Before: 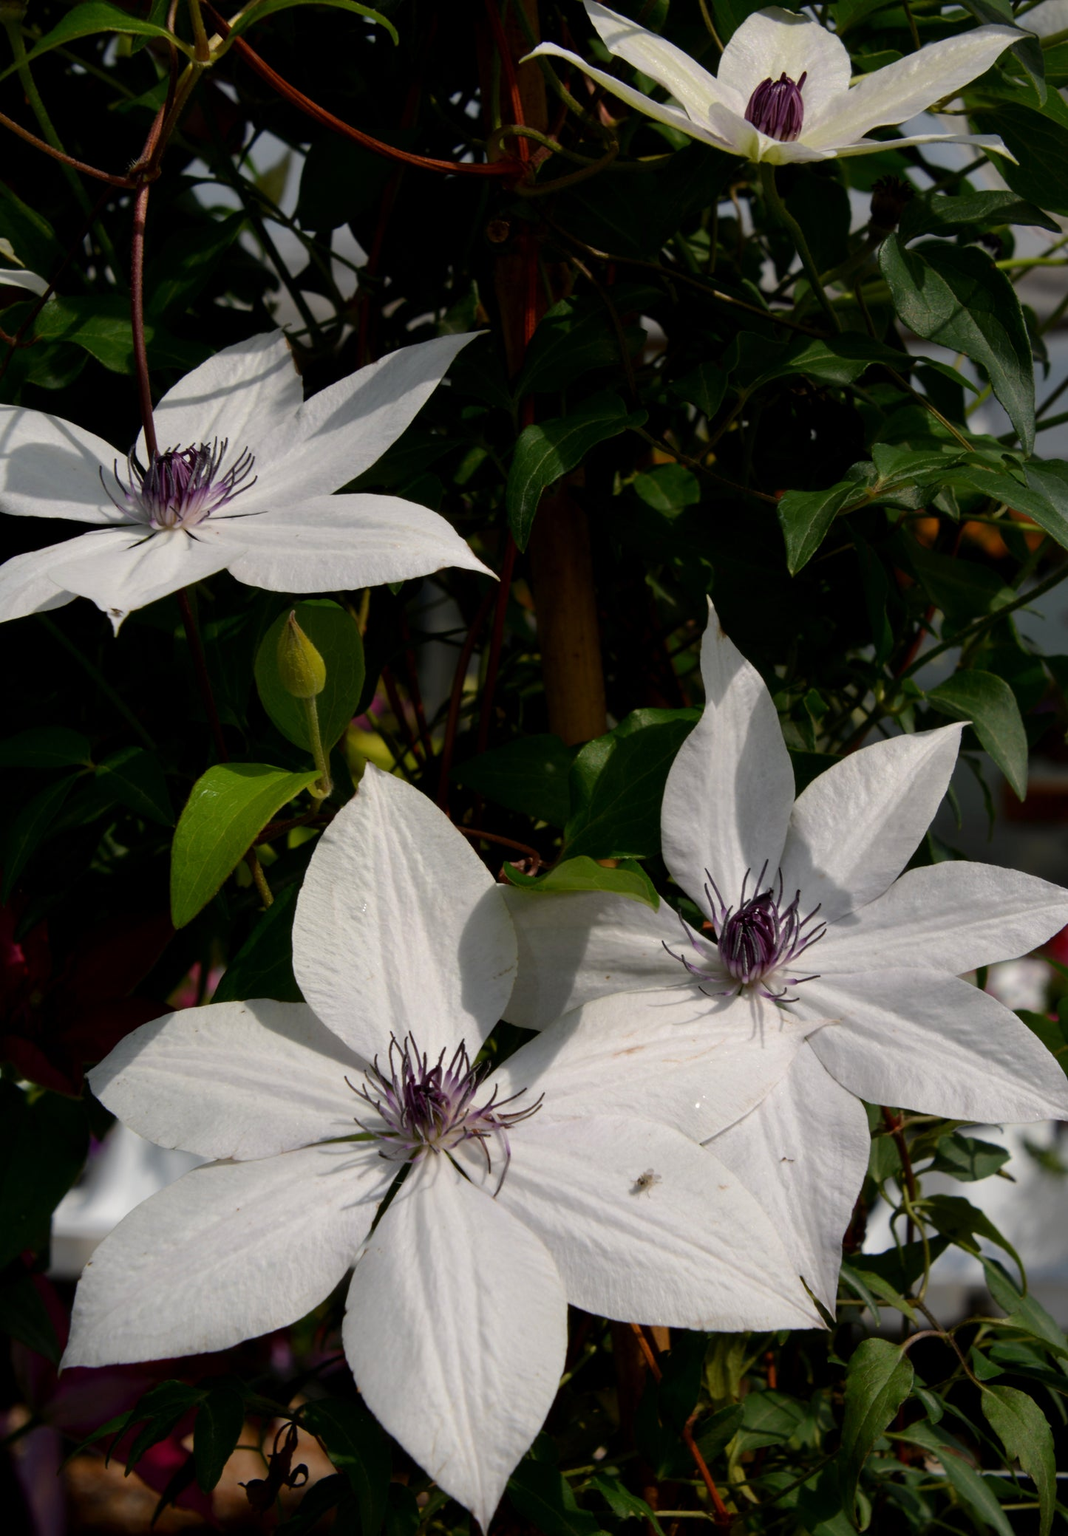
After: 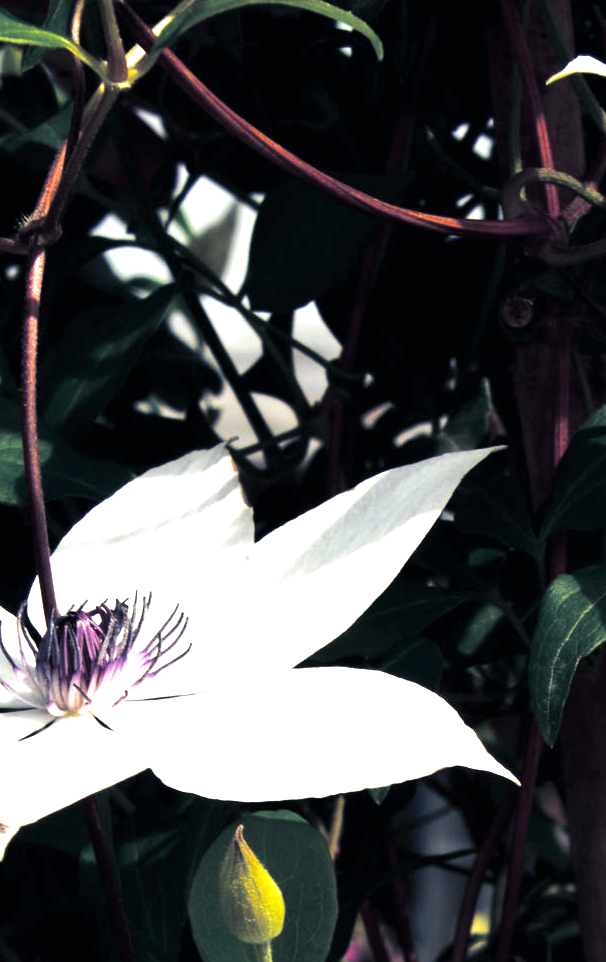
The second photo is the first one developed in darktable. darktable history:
crop and rotate: left 10.817%, top 0.062%, right 47.194%, bottom 53.626%
color balance rgb: global vibrance 10%
split-toning: shadows › hue 230.4°
tone equalizer: -8 EV -0.417 EV, -7 EV -0.389 EV, -6 EV -0.333 EV, -5 EV -0.222 EV, -3 EV 0.222 EV, -2 EV 0.333 EV, -1 EV 0.389 EV, +0 EV 0.417 EV, edges refinement/feathering 500, mask exposure compensation -1.57 EV, preserve details no
exposure: black level correction 0, exposure 2 EV, compensate highlight preservation false
